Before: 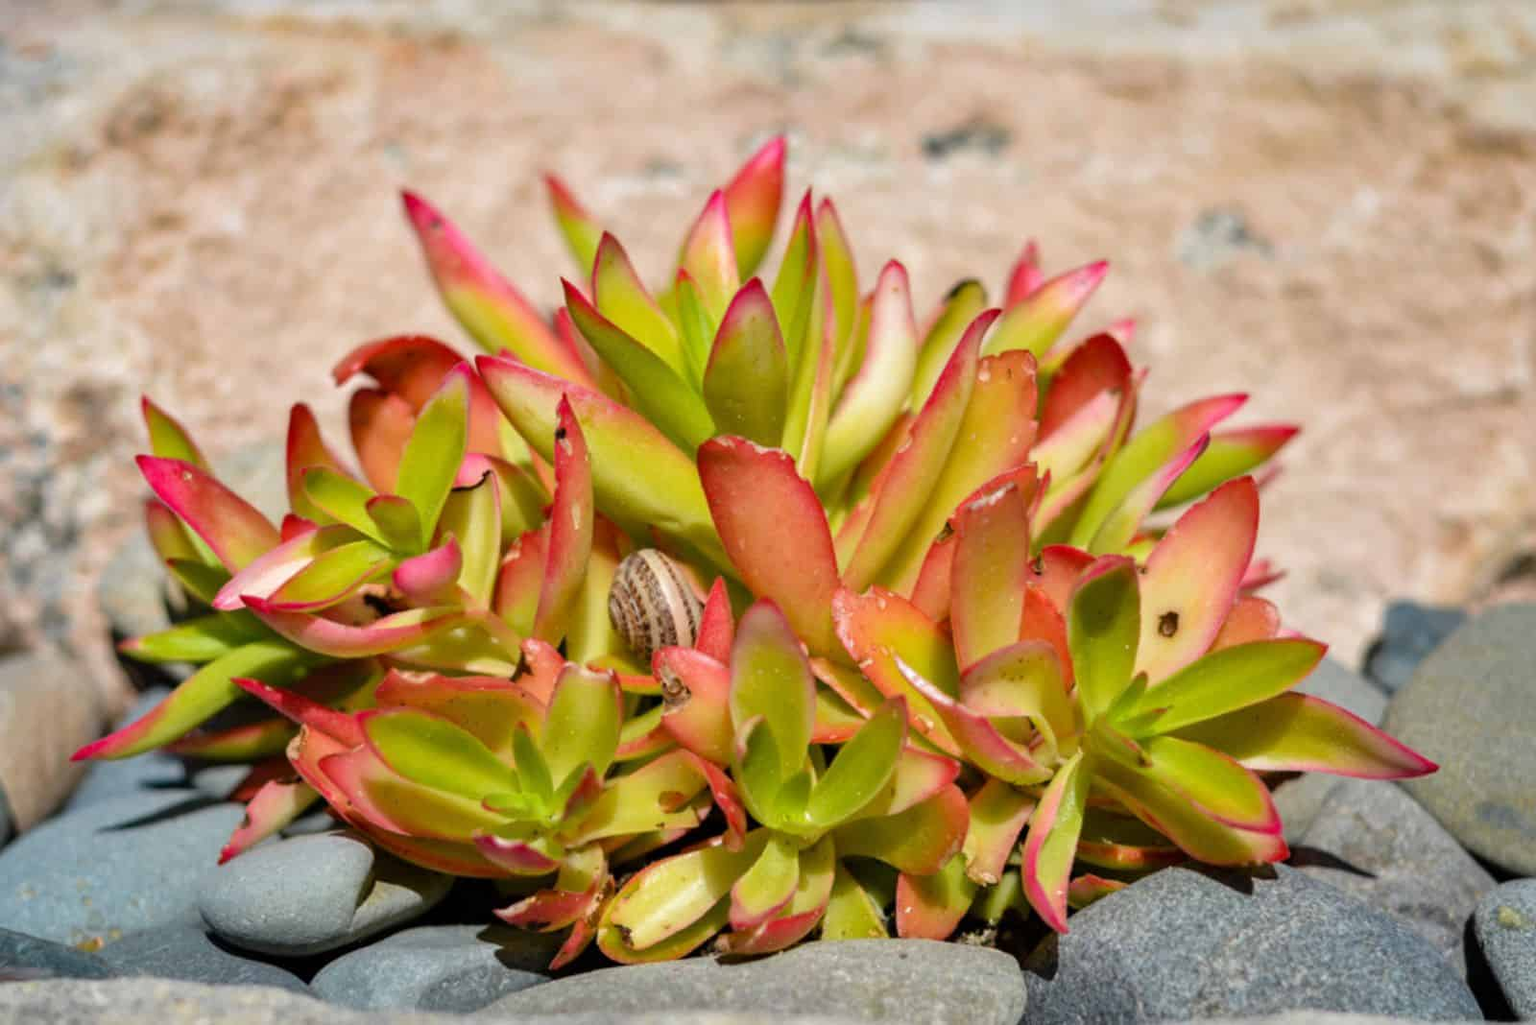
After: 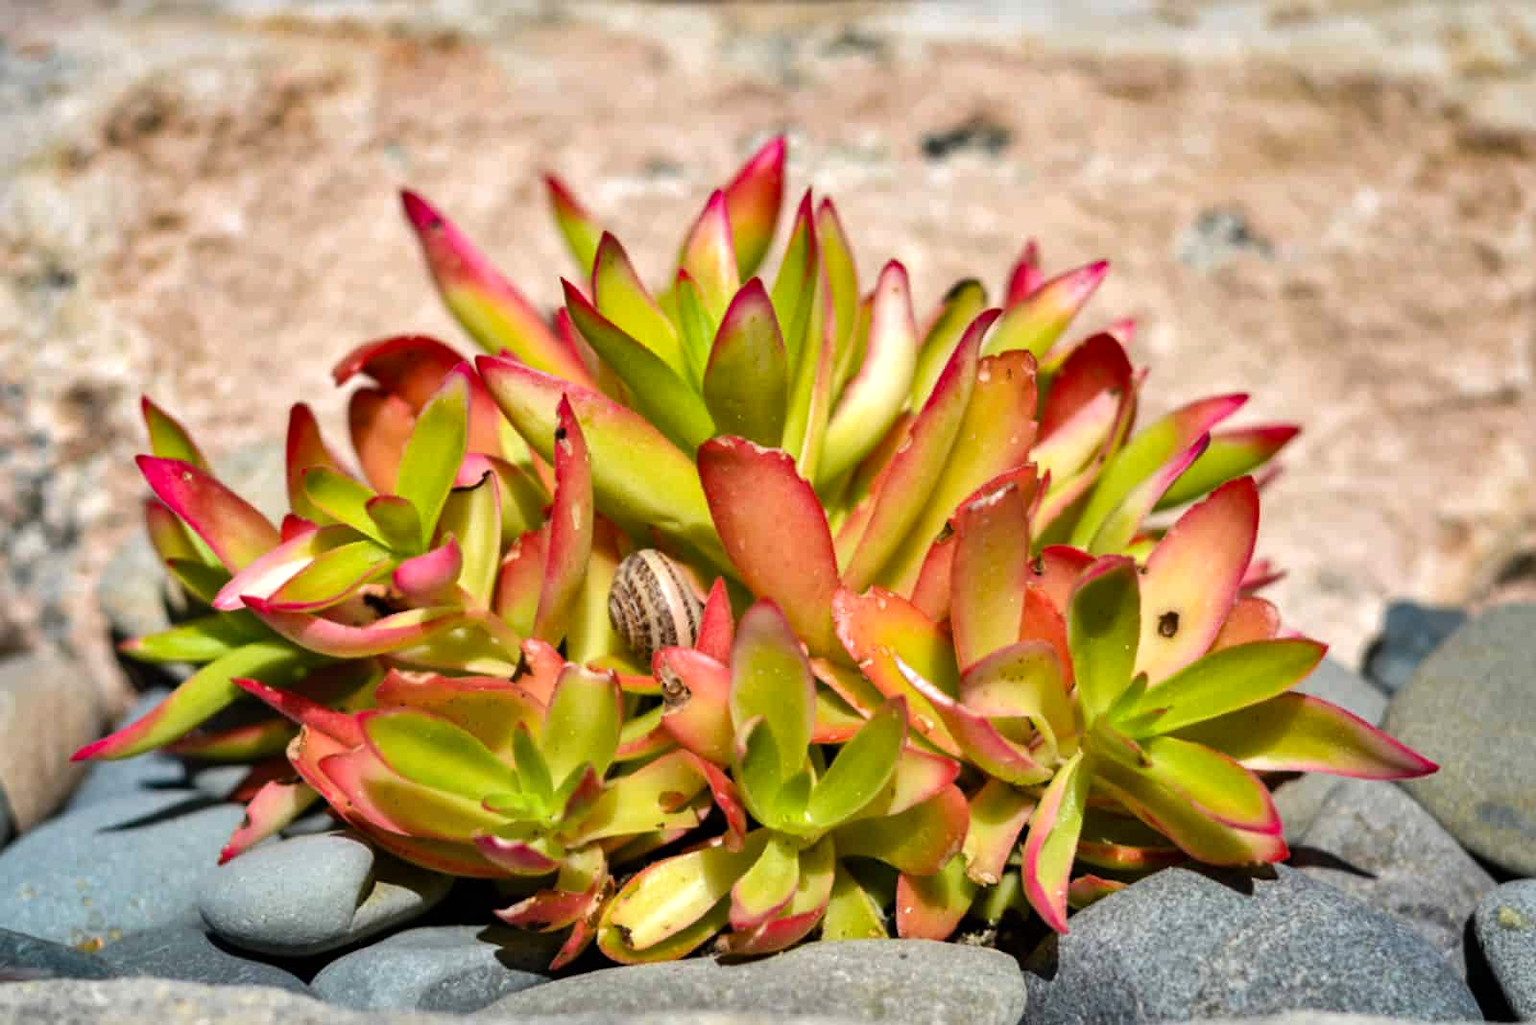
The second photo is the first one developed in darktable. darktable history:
shadows and highlights: soften with gaussian
tone equalizer: -8 EV -0.417 EV, -7 EV -0.389 EV, -6 EV -0.333 EV, -5 EV -0.222 EV, -3 EV 0.222 EV, -2 EV 0.333 EV, -1 EV 0.389 EV, +0 EV 0.417 EV, edges refinement/feathering 500, mask exposure compensation -1.57 EV, preserve details no
